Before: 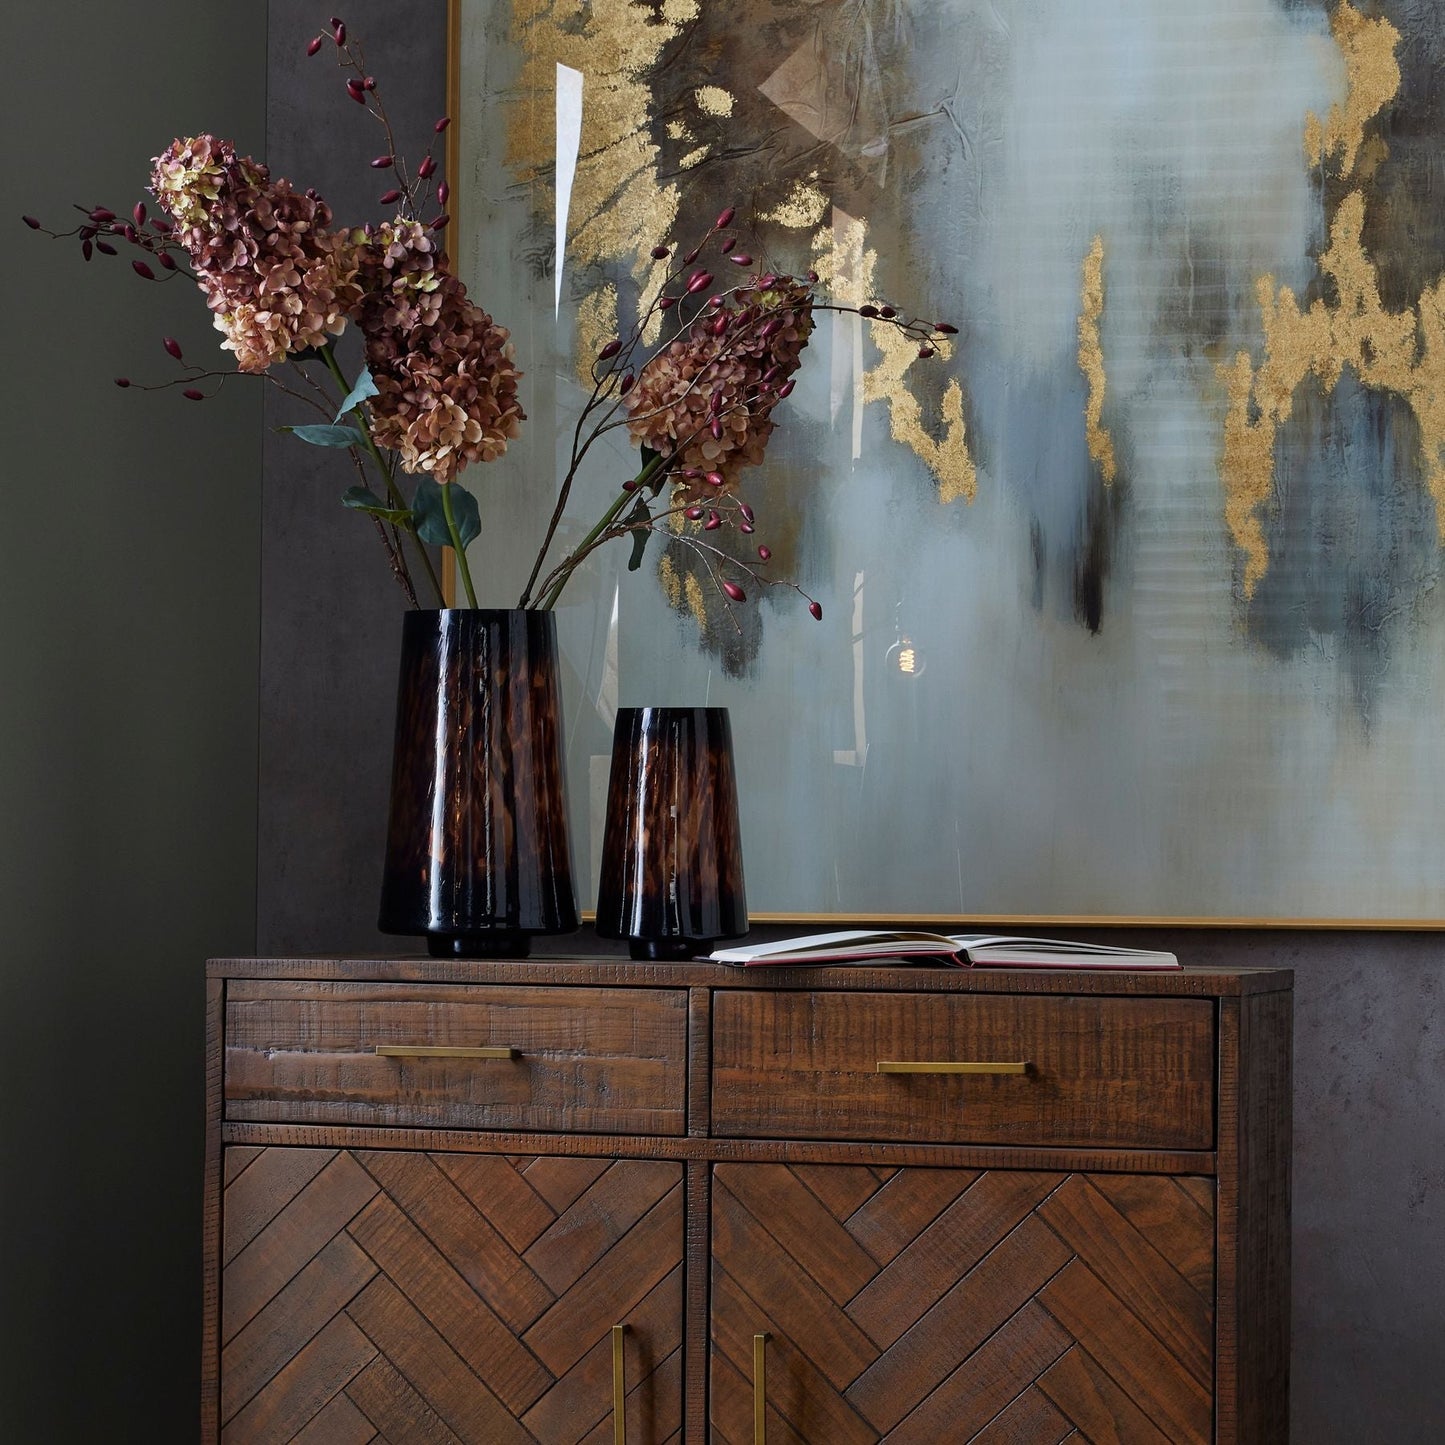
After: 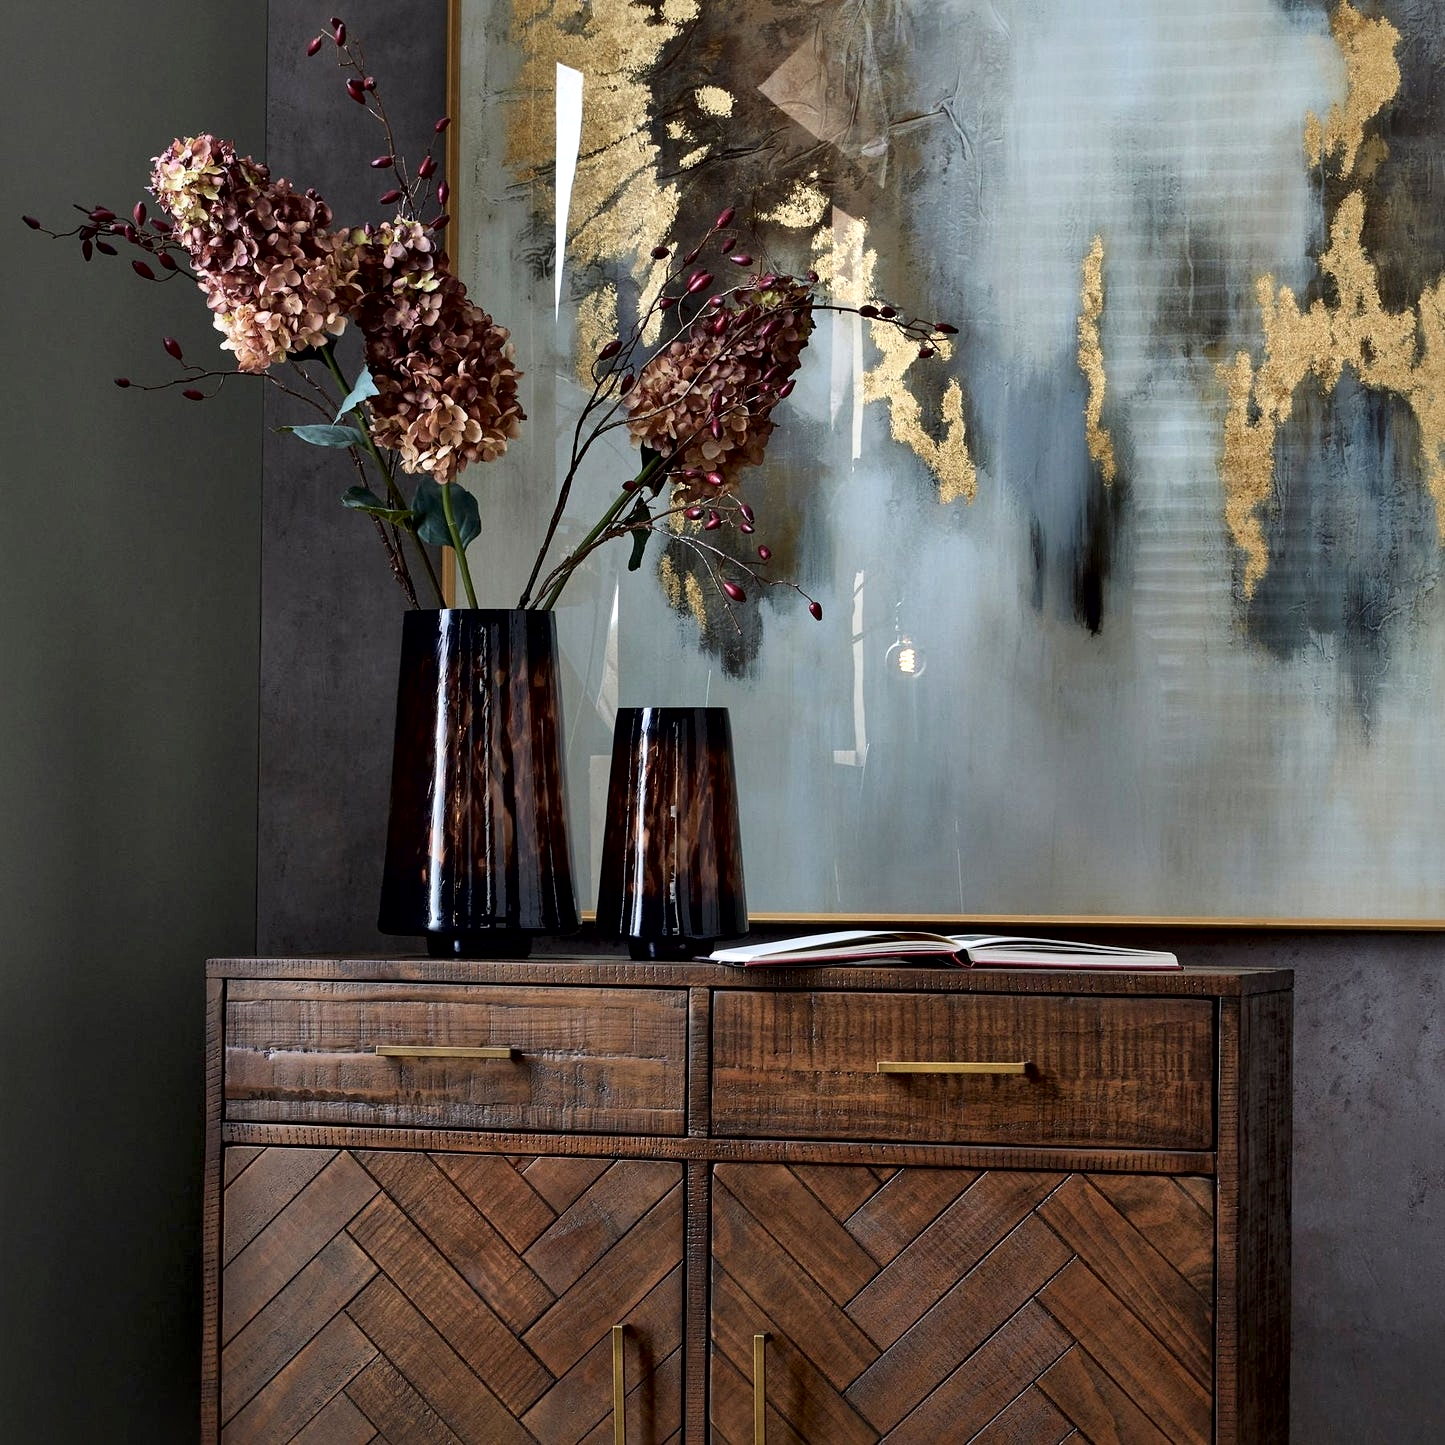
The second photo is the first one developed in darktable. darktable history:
exposure: exposure 0.166 EV, compensate highlight preservation false
local contrast: mode bilateral grid, contrast 69, coarseness 76, detail 180%, midtone range 0.2
